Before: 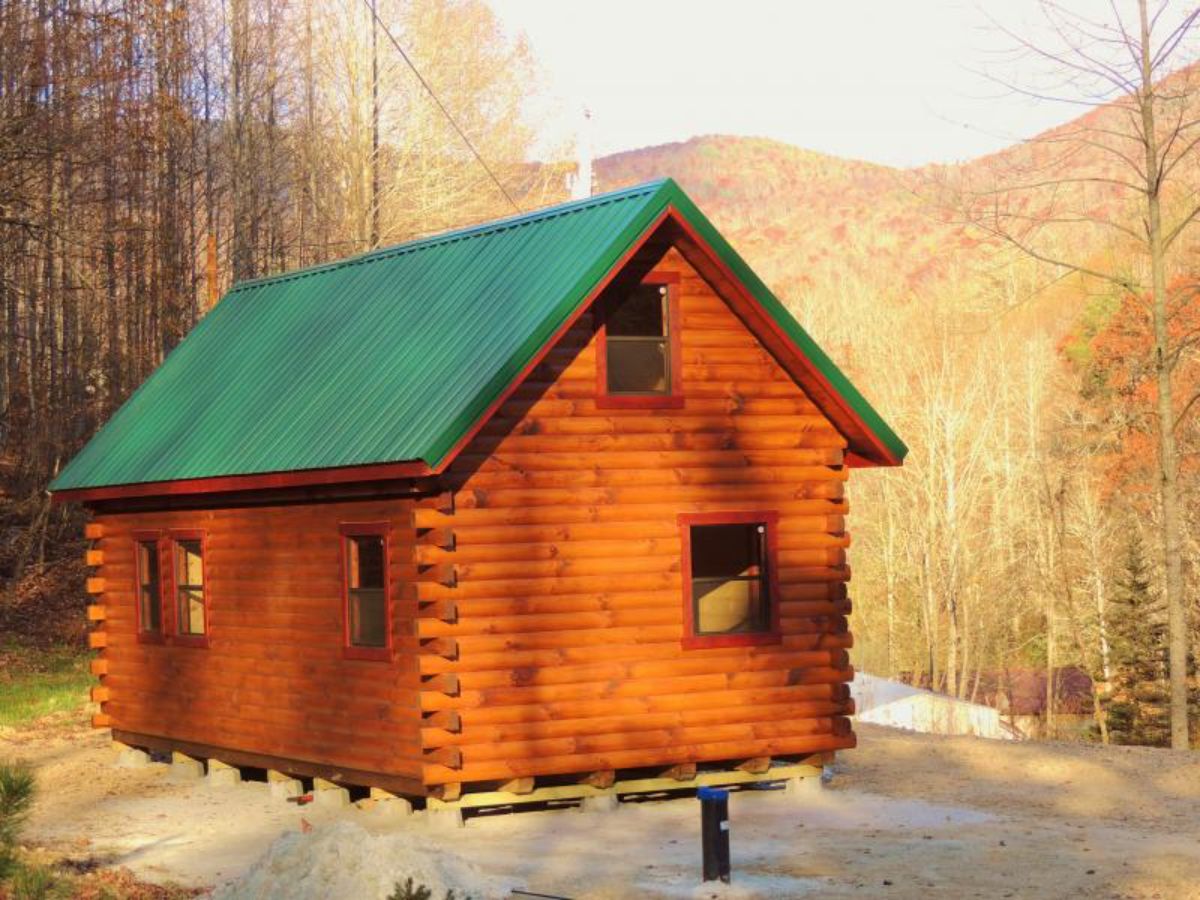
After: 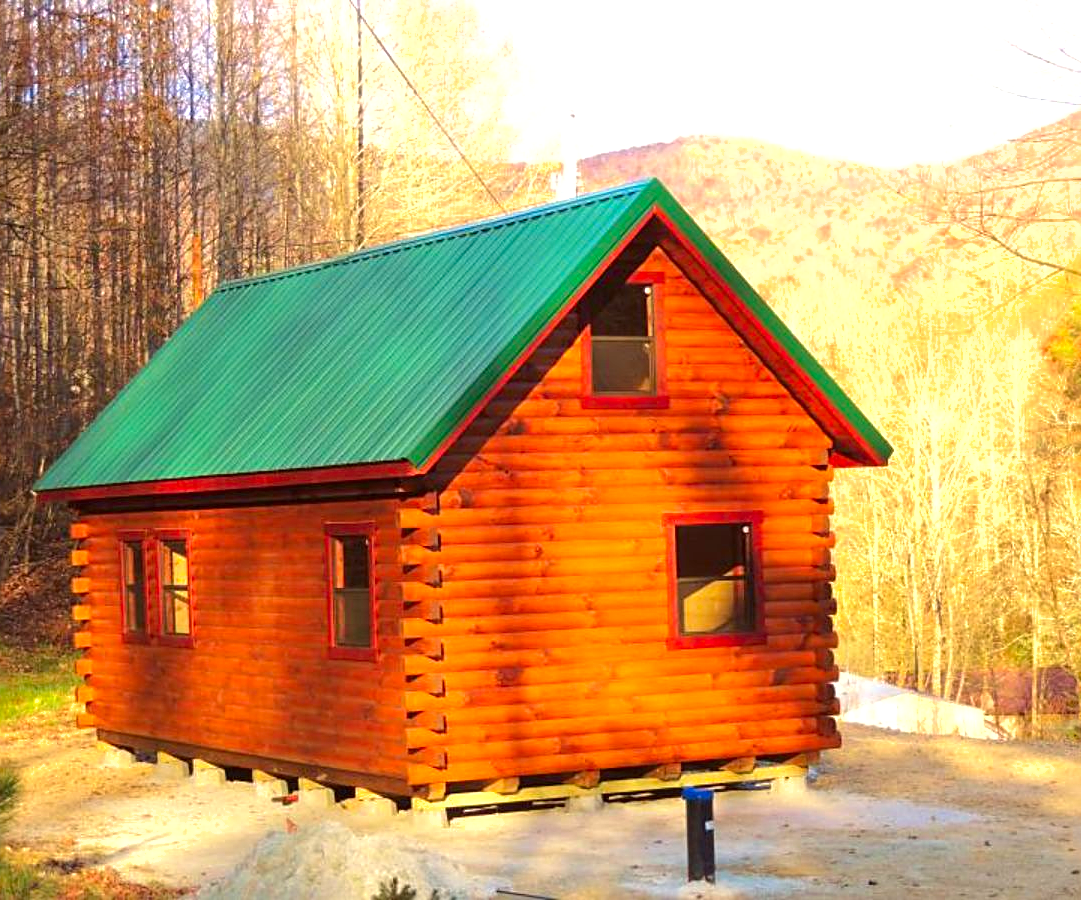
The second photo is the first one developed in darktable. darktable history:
exposure: exposure 0.607 EV, compensate highlight preservation false
shadows and highlights: shadows 10.48, white point adjustment 0.981, highlights -39.98
crop and rotate: left 1.333%, right 8.51%
contrast brightness saturation: contrast 0.075, saturation 0.199
sharpen: amount 0.5
